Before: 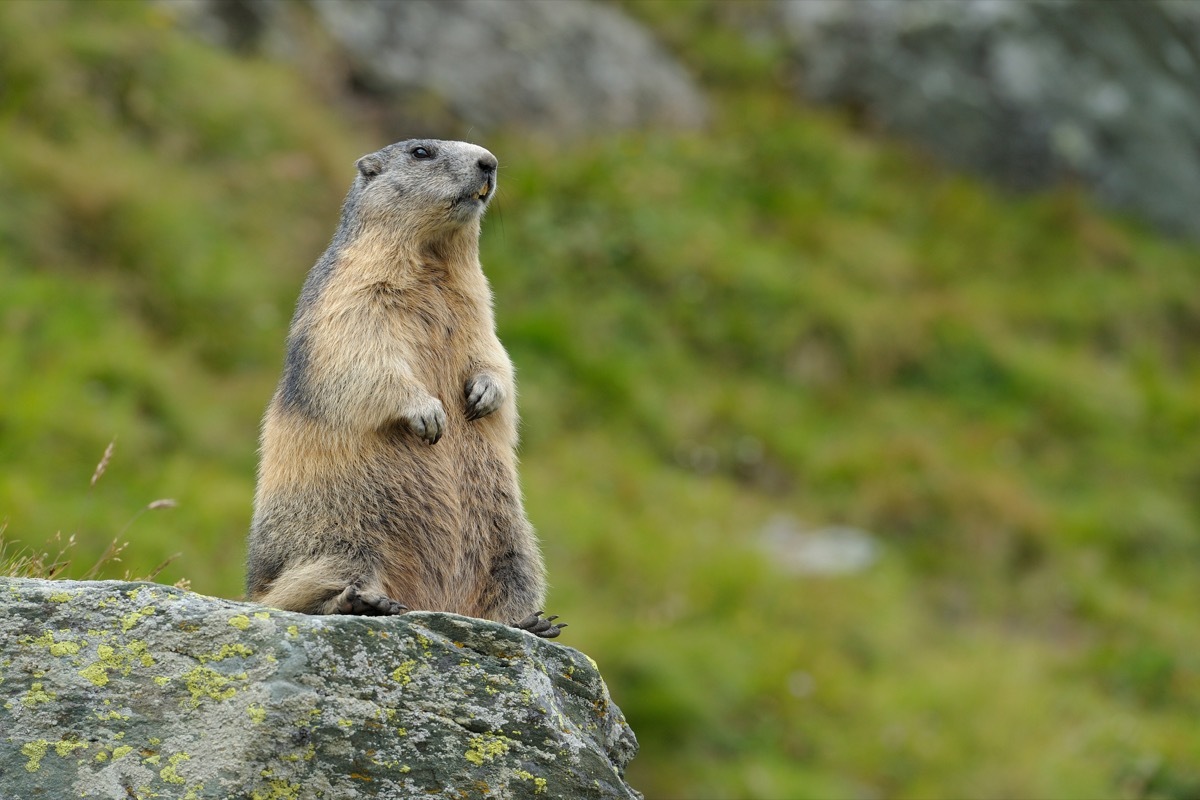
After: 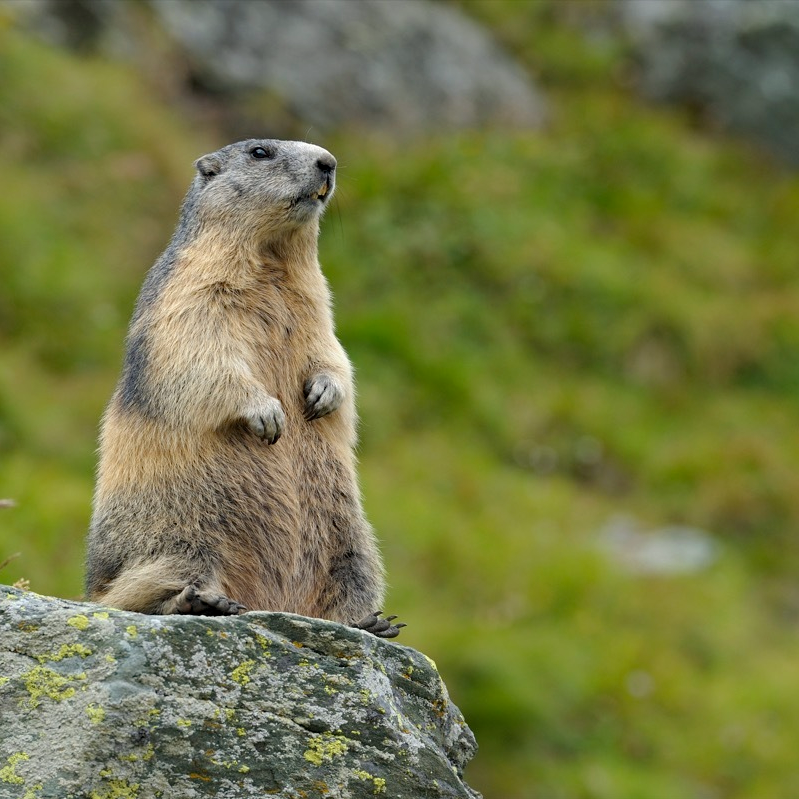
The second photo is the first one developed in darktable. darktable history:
crop and rotate: left 13.44%, right 19.953%
haze removal: compatibility mode true, adaptive false
